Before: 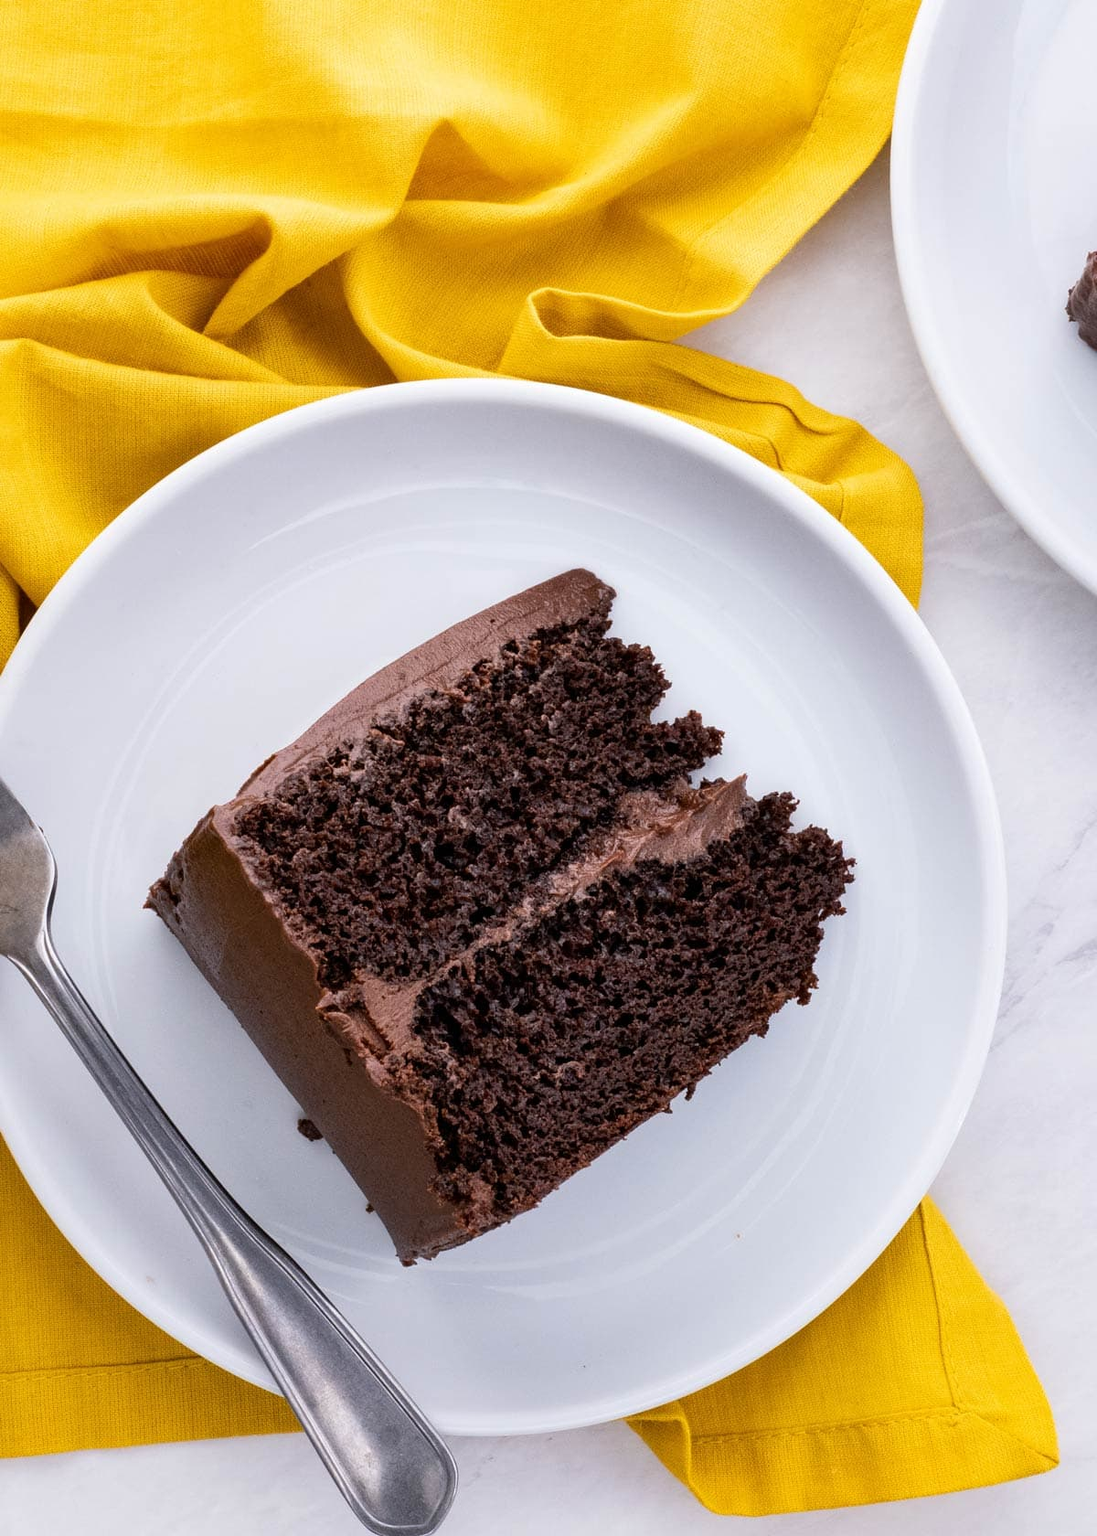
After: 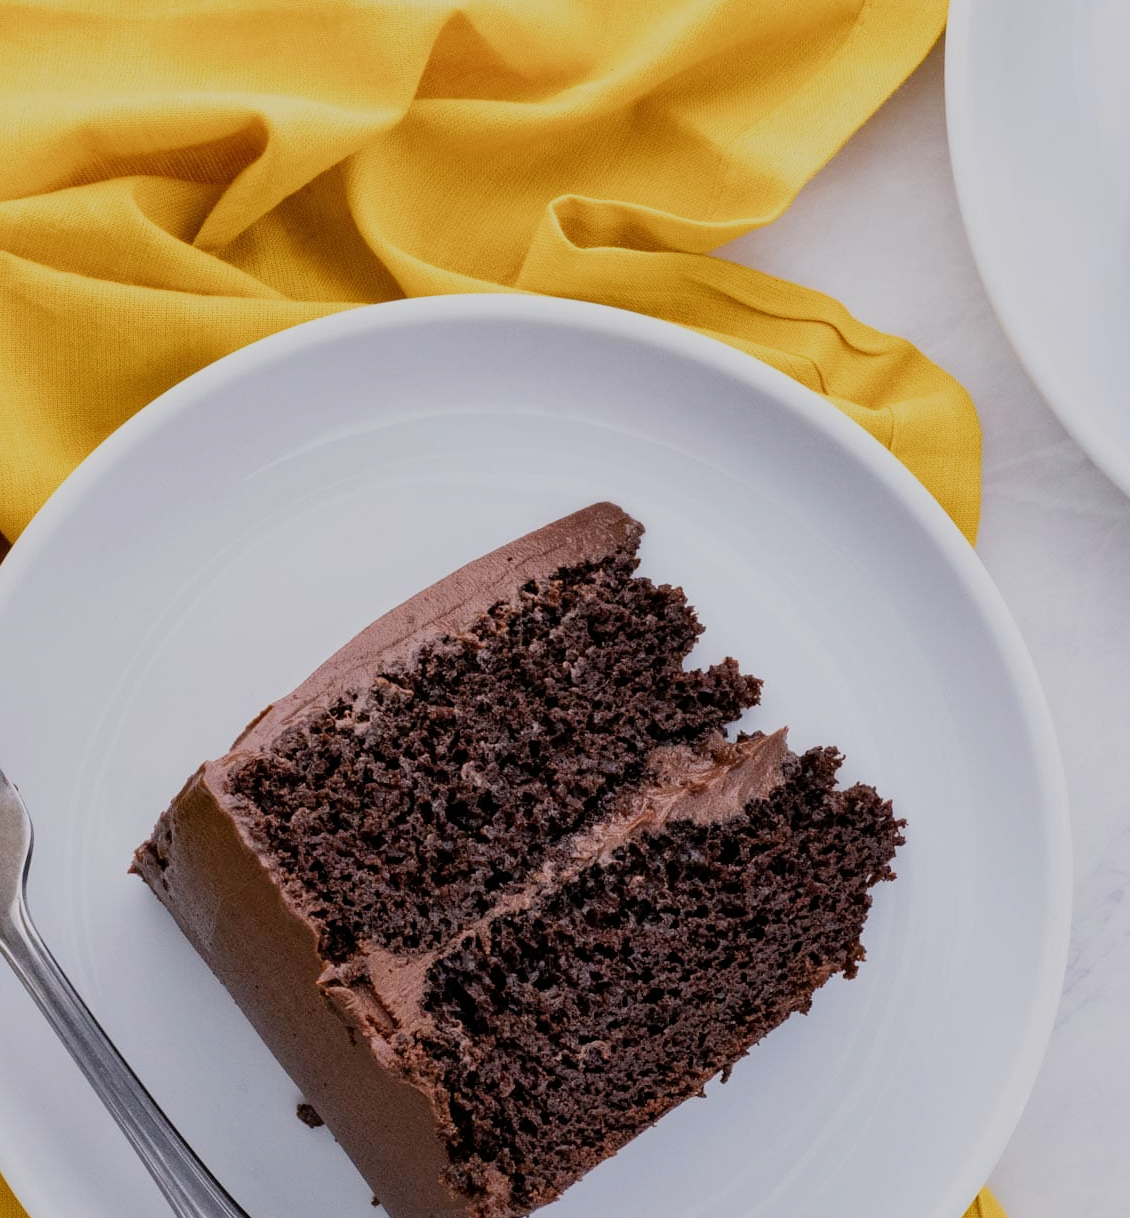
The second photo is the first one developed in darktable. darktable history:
crop: left 2.475%, top 7.186%, right 3.311%, bottom 20.303%
filmic rgb: black relative exposure -13.01 EV, white relative exposure 4.01 EV, target white luminance 85.072%, hardness 6.28, latitude 41.93%, contrast 0.865, shadows ↔ highlights balance 7.77%, color science v4 (2020)
